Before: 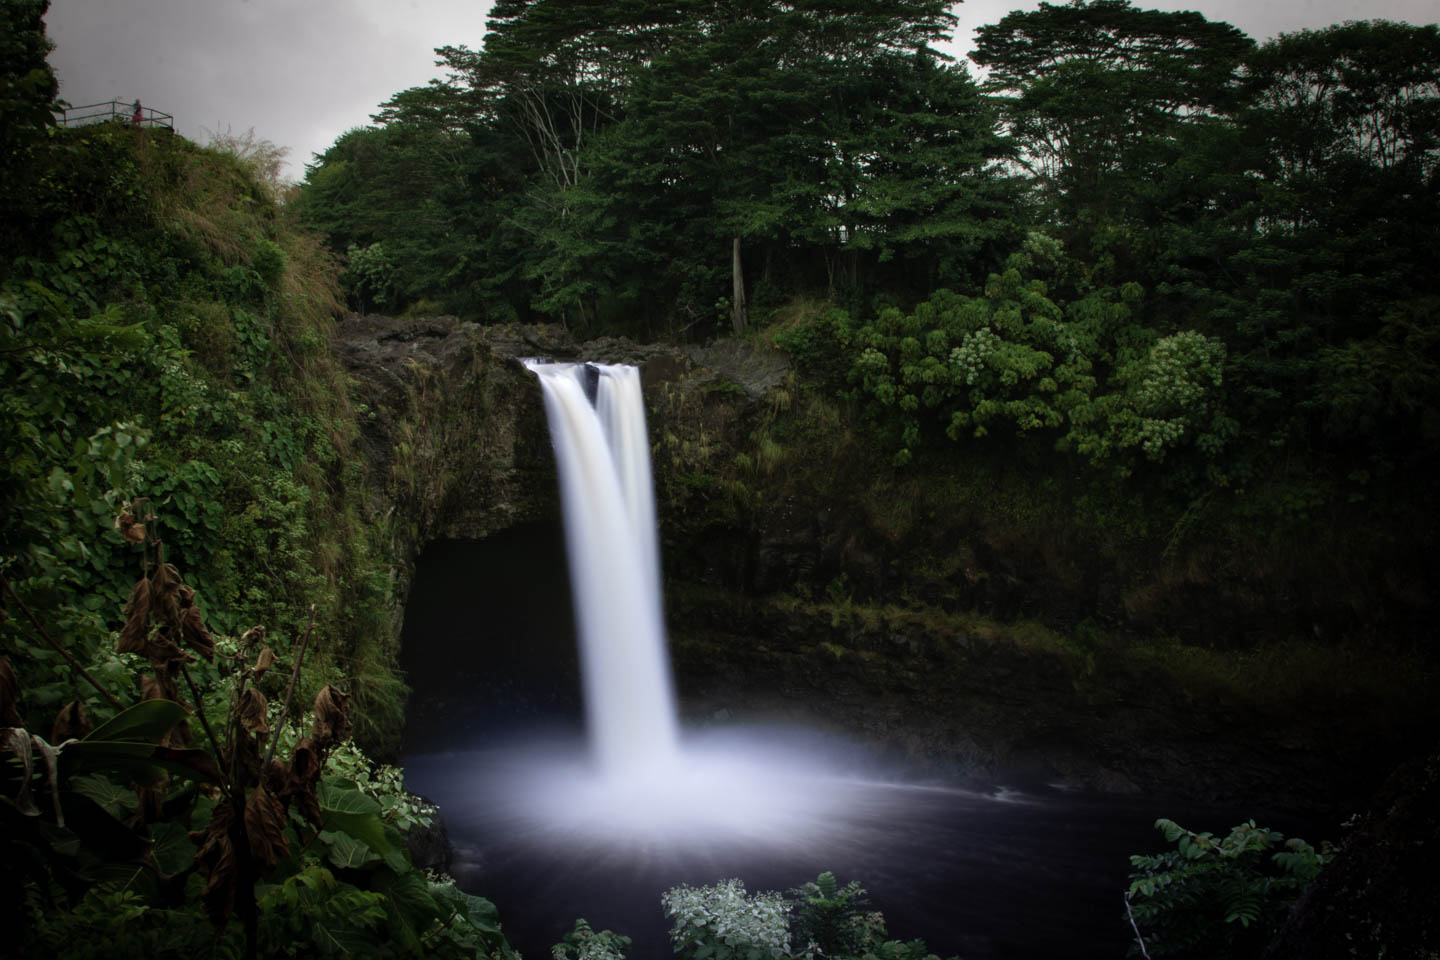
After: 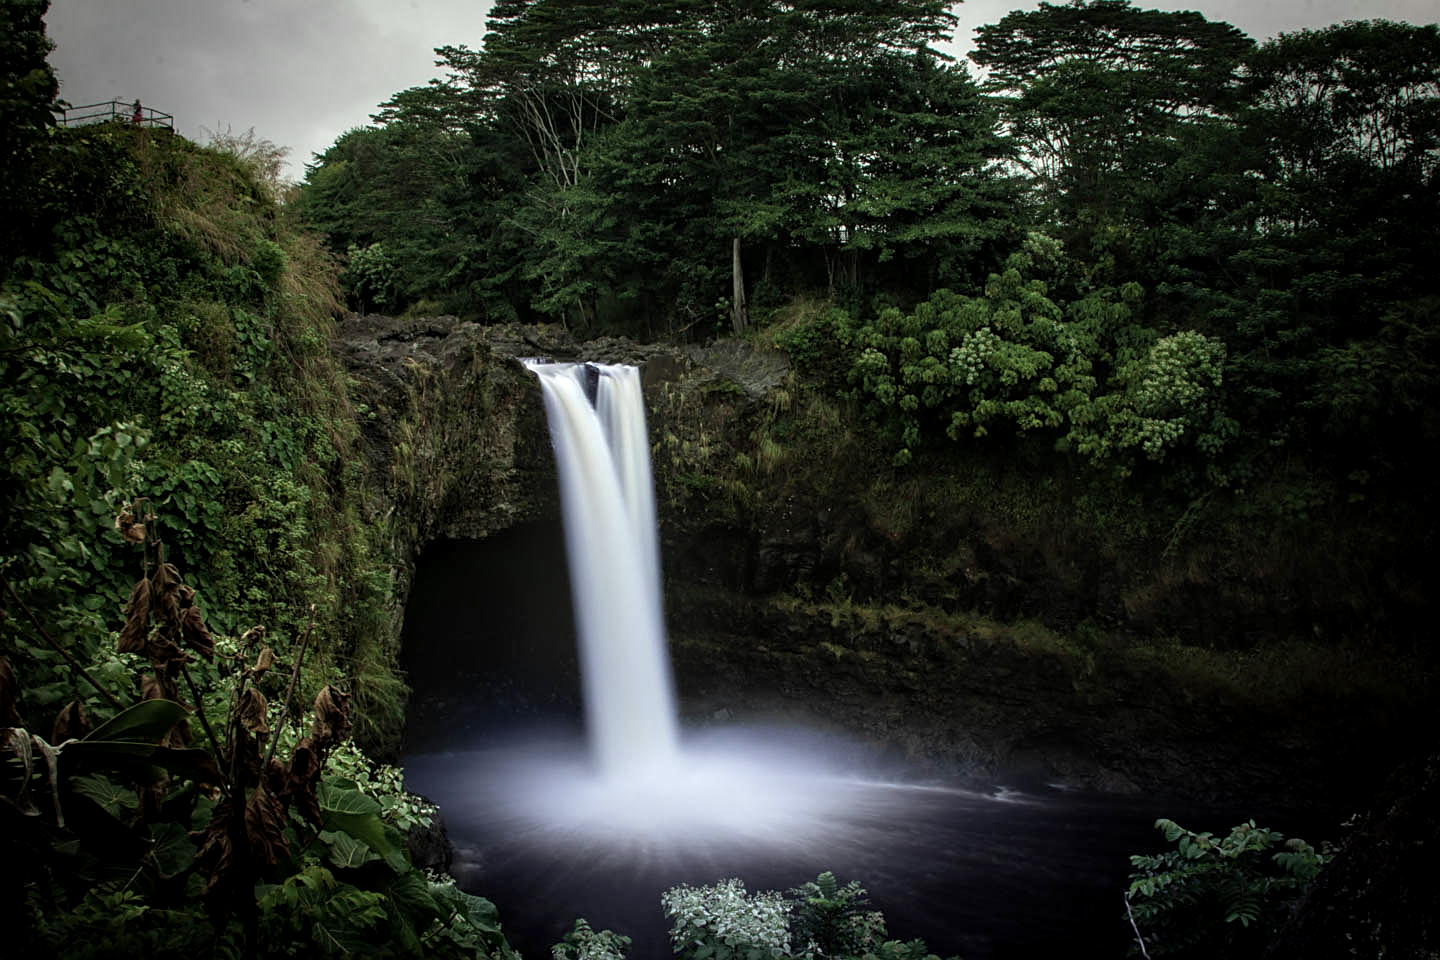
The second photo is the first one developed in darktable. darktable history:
color correction: highlights a* -2.68, highlights b* 2.57
local contrast: detail 142%
sharpen: on, module defaults
